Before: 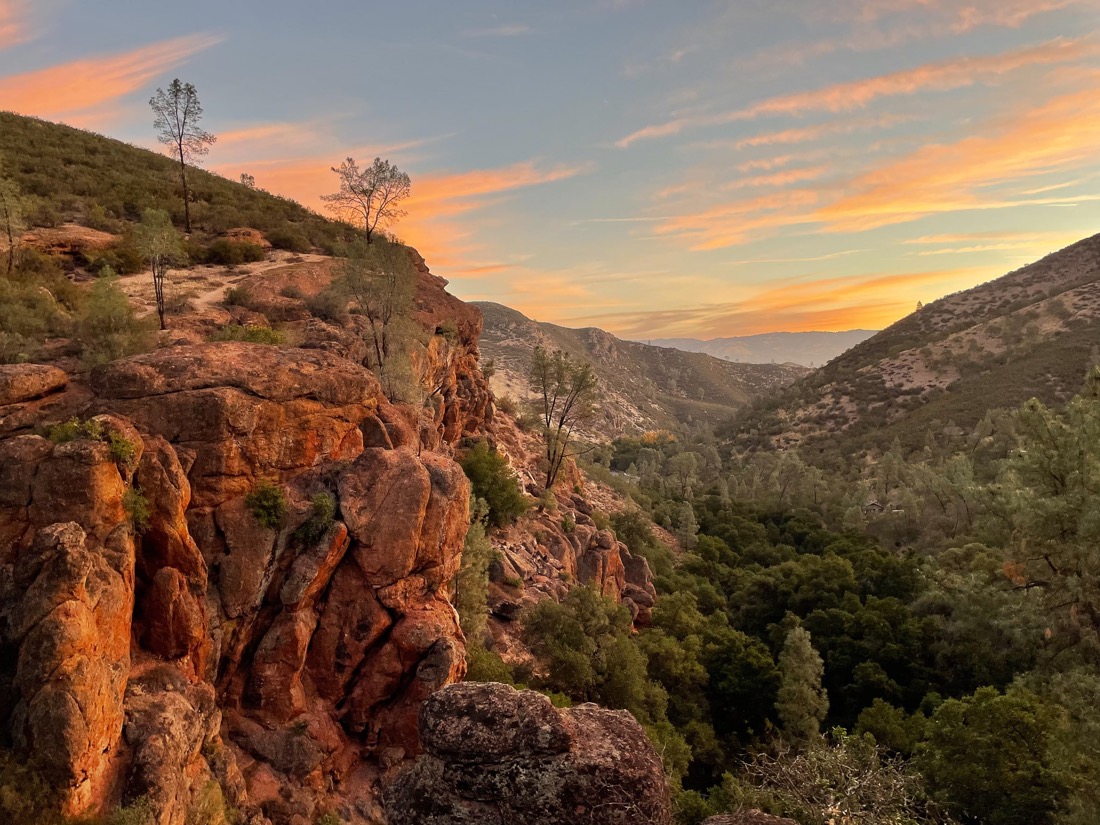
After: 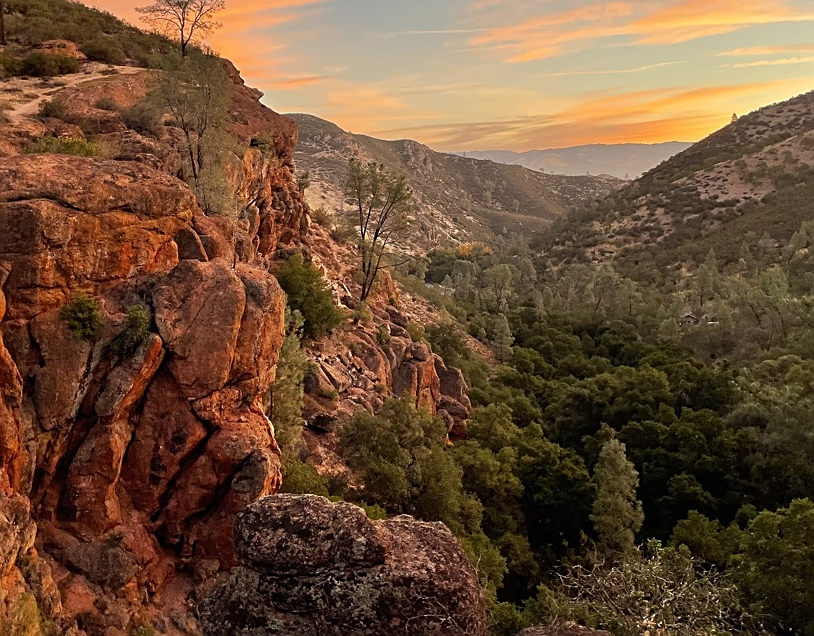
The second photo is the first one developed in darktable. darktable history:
crop: left 16.871%, top 22.857%, right 9.116%
sharpen: amount 0.478
